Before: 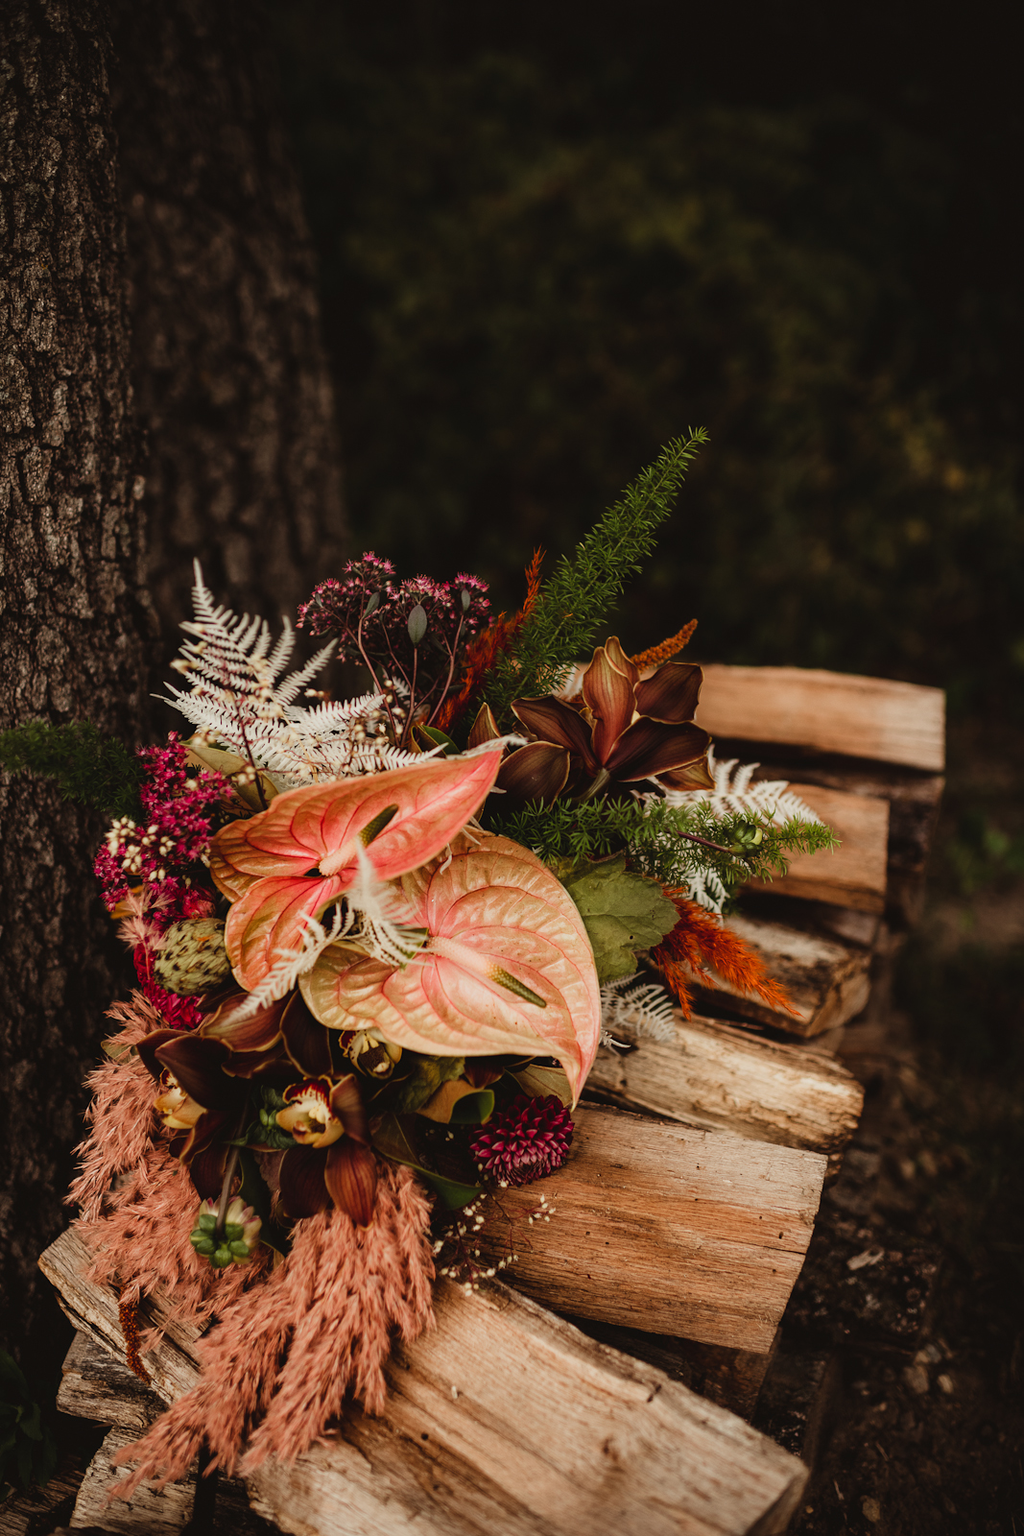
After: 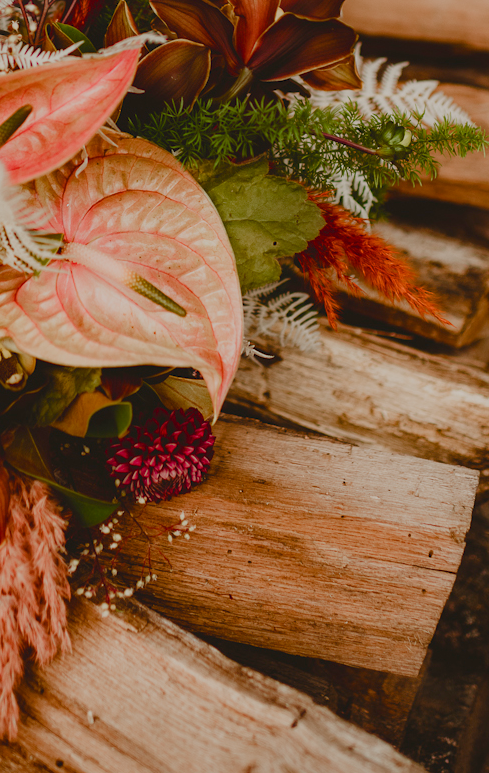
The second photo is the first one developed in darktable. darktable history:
crop: left 35.976%, top 45.819%, right 18.162%, bottom 5.807%
color balance rgb: shadows lift › chroma 1%, shadows lift › hue 113°, highlights gain › chroma 0.2%, highlights gain › hue 333°, perceptual saturation grading › global saturation 20%, perceptual saturation grading › highlights -50%, perceptual saturation grading › shadows 25%, contrast -20%
